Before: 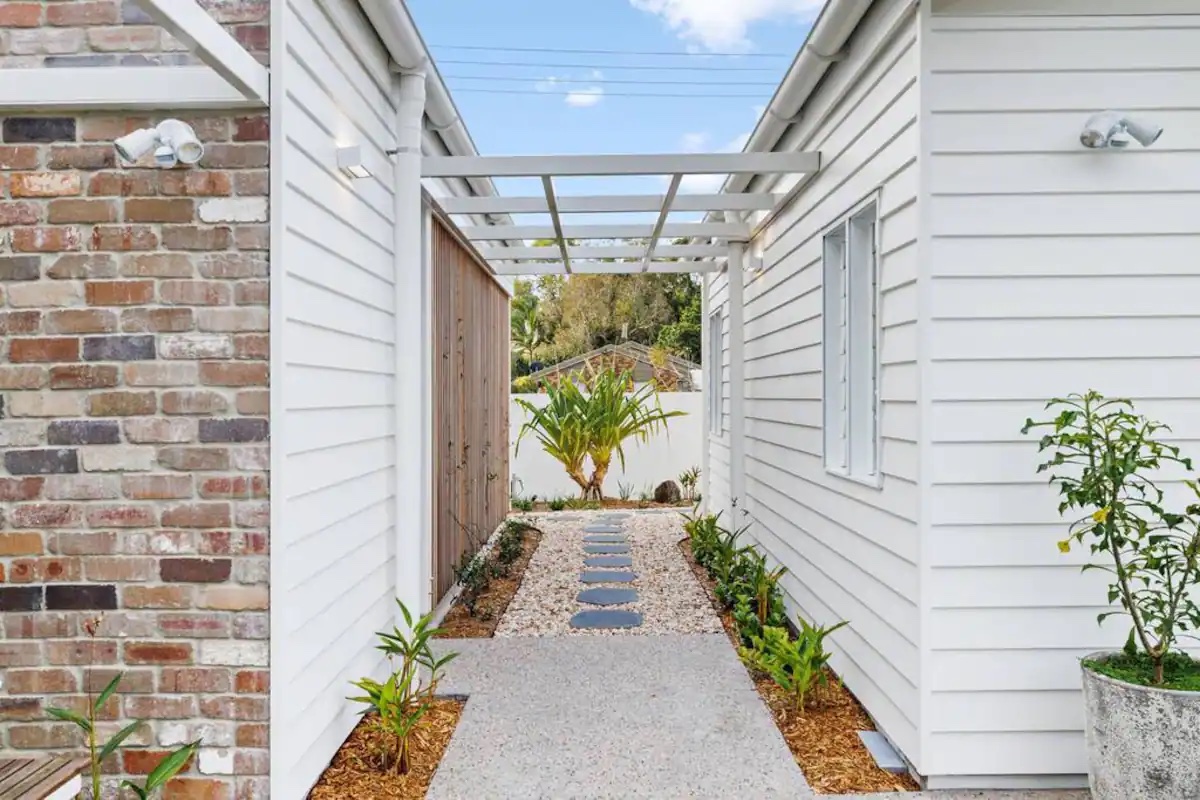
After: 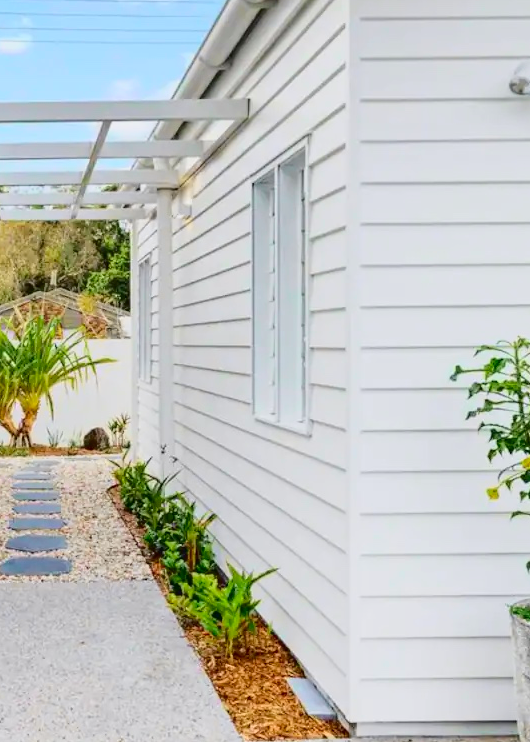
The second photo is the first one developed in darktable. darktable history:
tone curve: curves: ch0 [(0, 0.023) (0.132, 0.075) (0.256, 0.2) (0.454, 0.495) (0.708, 0.78) (0.844, 0.896) (1, 0.98)]; ch1 [(0, 0) (0.37, 0.308) (0.478, 0.46) (0.499, 0.5) (0.513, 0.508) (0.526, 0.533) (0.59, 0.612) (0.764, 0.804) (1, 1)]; ch2 [(0, 0) (0.312, 0.313) (0.461, 0.454) (0.48, 0.477) (0.503, 0.5) (0.526, 0.54) (0.564, 0.595) (0.631, 0.676) (0.713, 0.767) (0.985, 0.966)], color space Lab, independent channels
crop: left 47.628%, top 6.643%, right 7.874%
color balance rgb: contrast -10%
